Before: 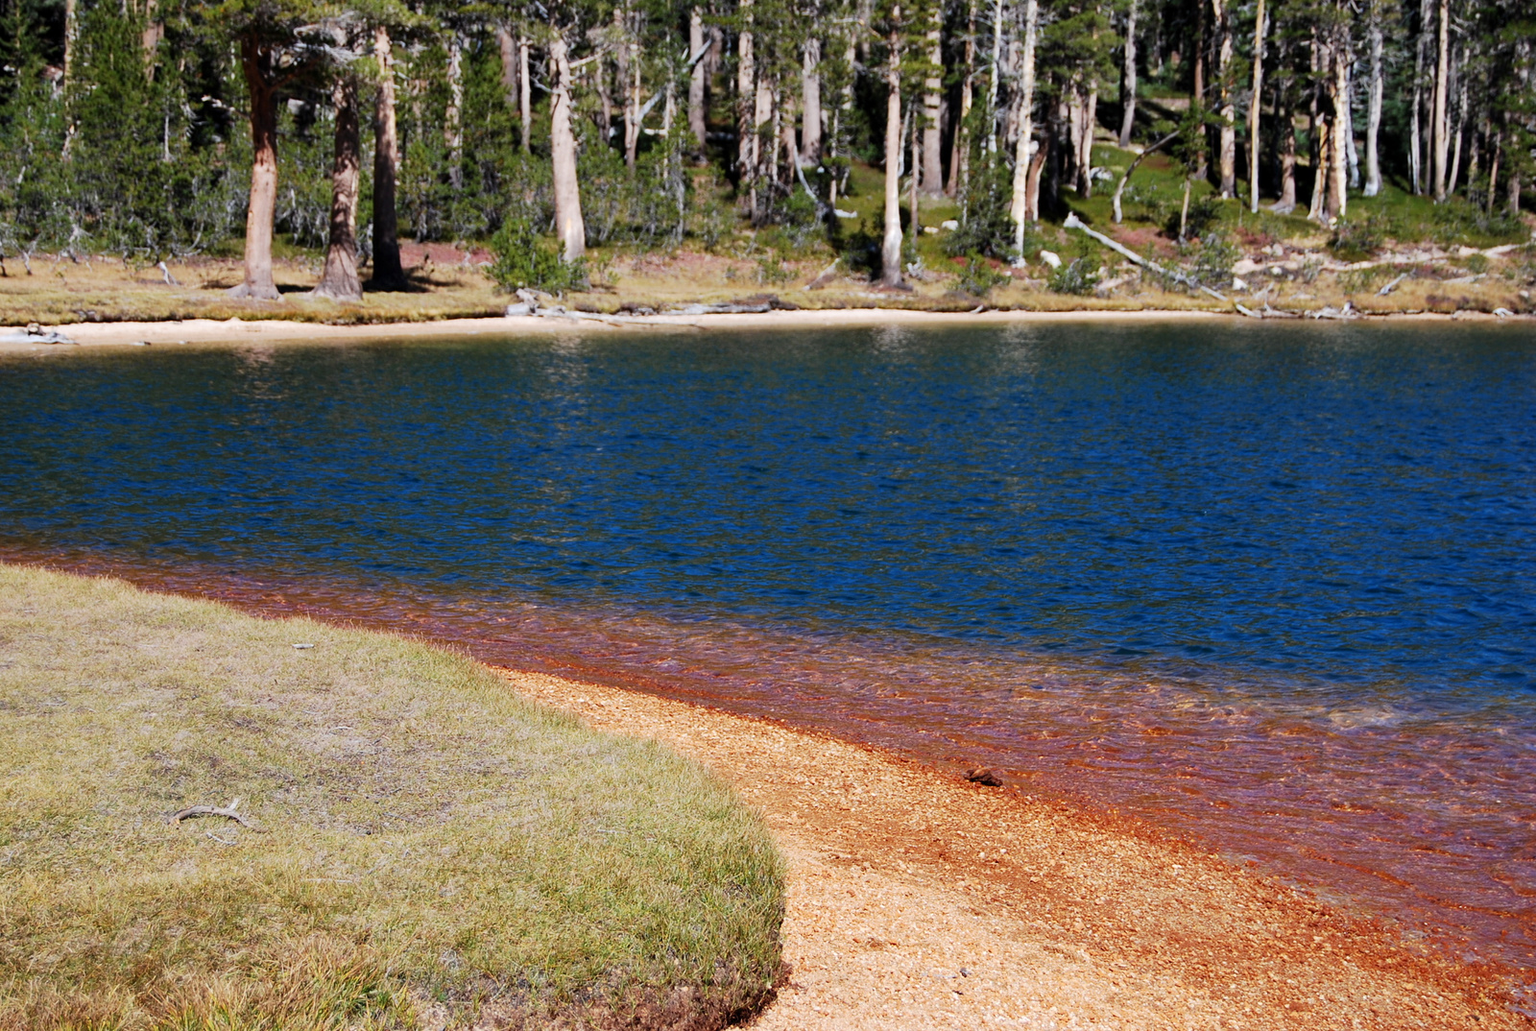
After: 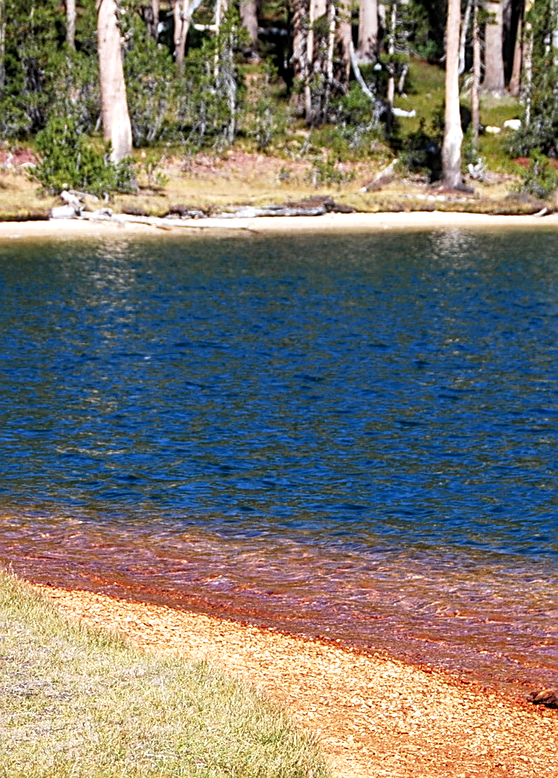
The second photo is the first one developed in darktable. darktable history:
crop and rotate: left 29.838%, top 10.304%, right 35.253%, bottom 17.197%
exposure: black level correction 0.001, exposure 0.499 EV, compensate highlight preservation false
sharpen: on, module defaults
local contrast: on, module defaults
